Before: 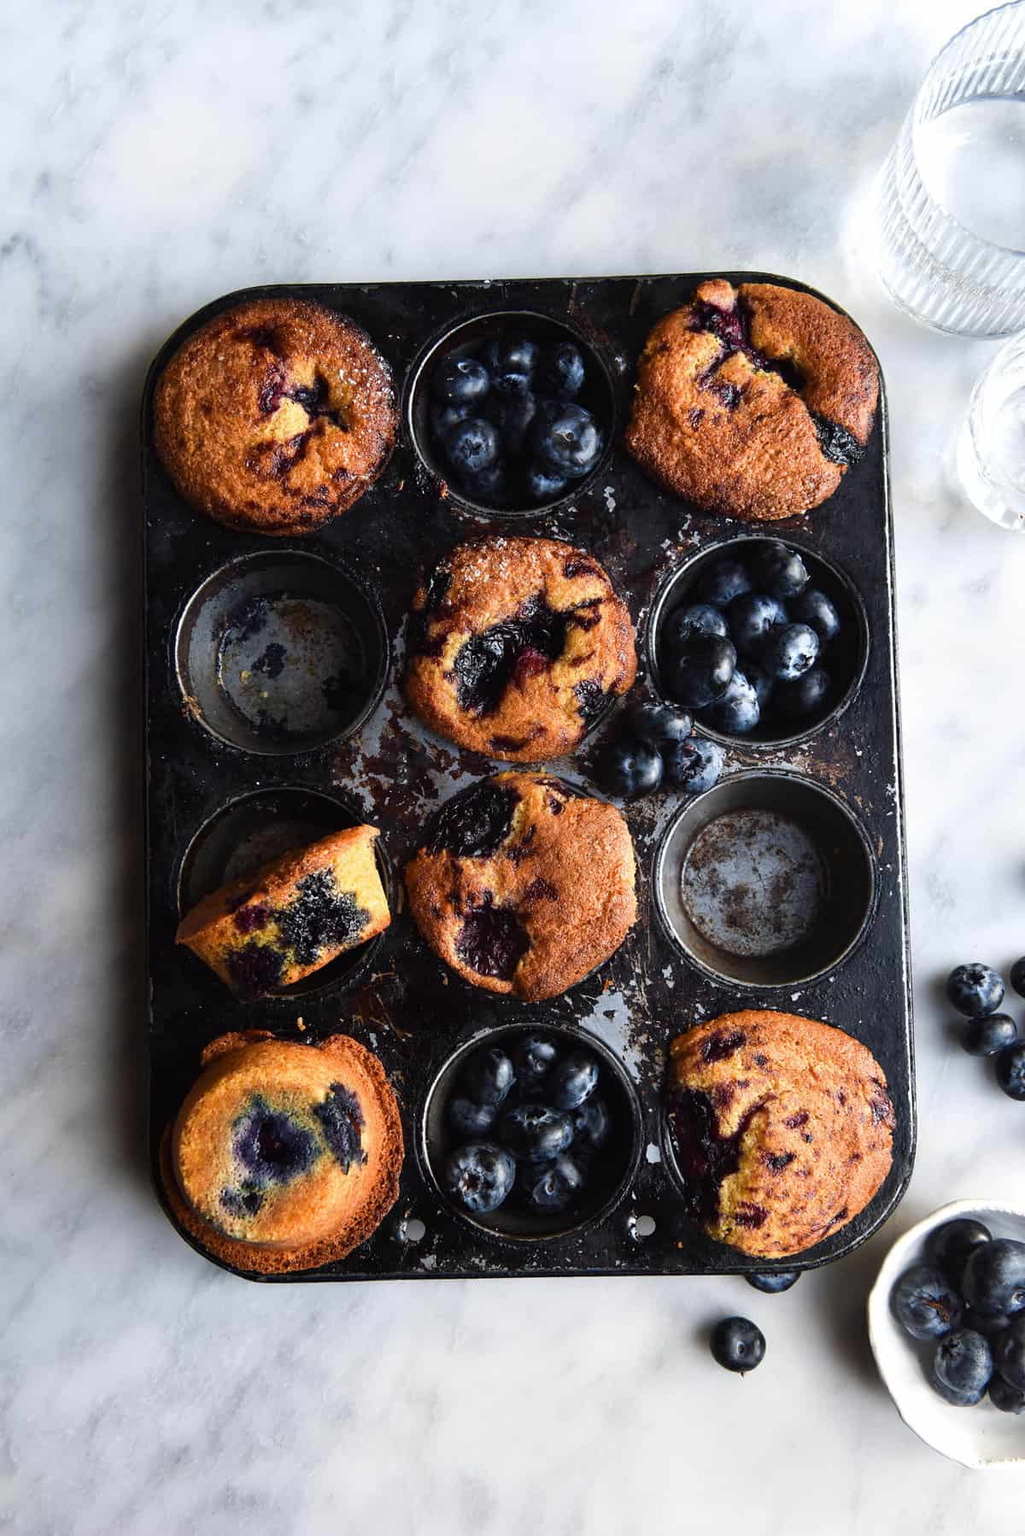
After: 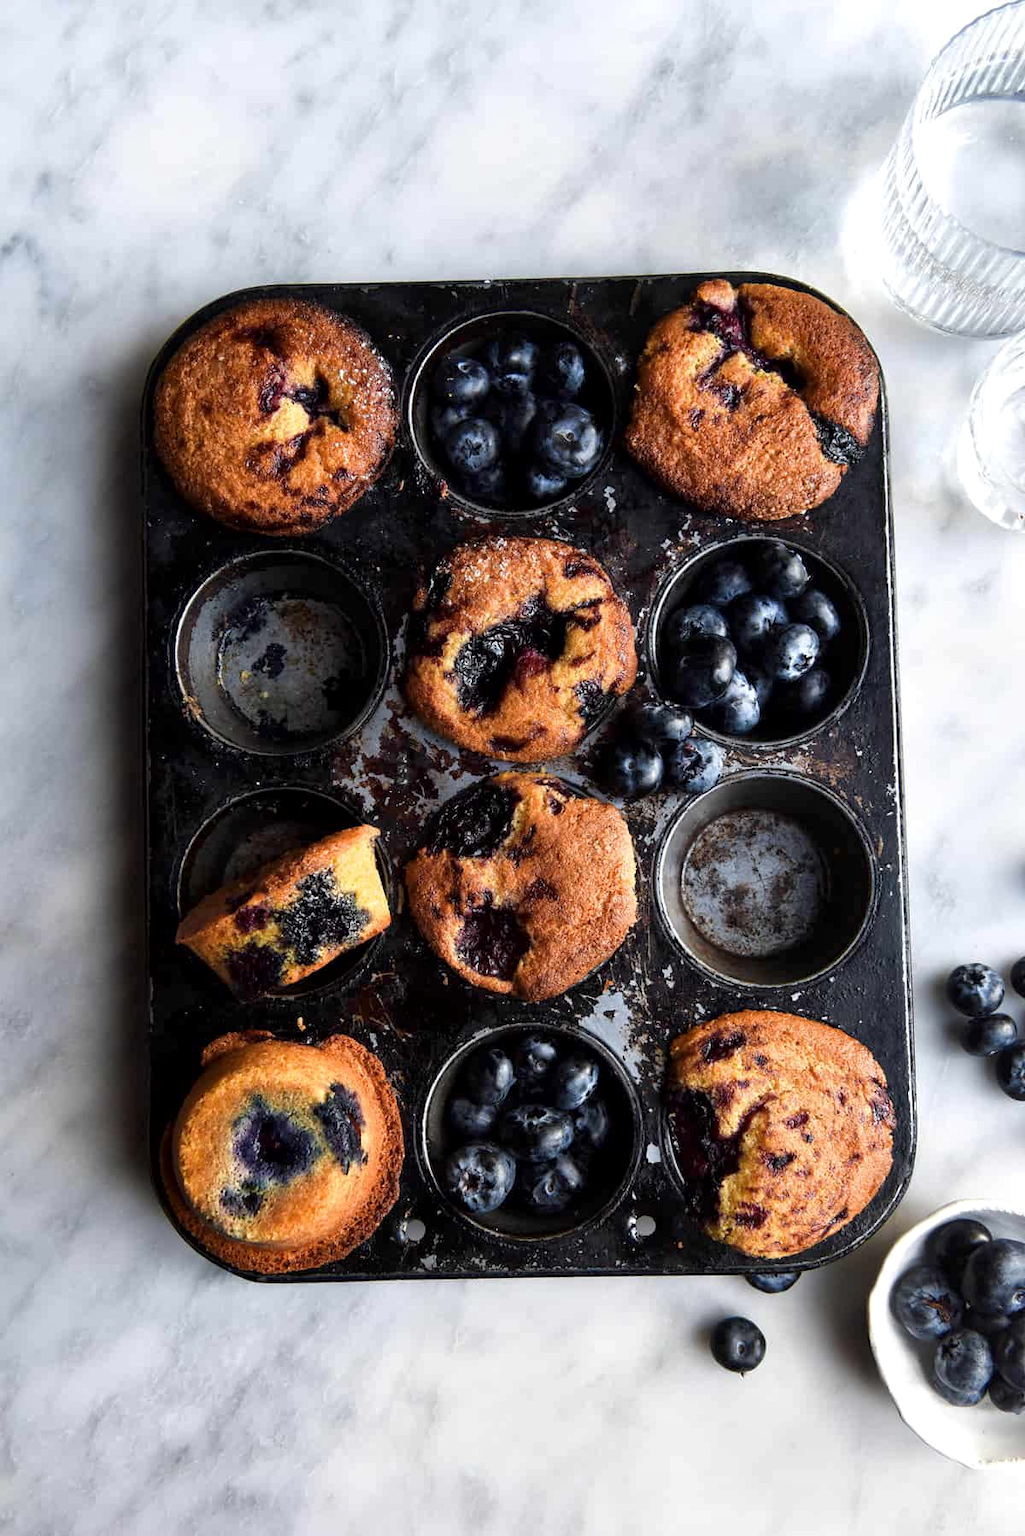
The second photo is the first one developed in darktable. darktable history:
exposure: compensate highlight preservation false
local contrast: mode bilateral grid, contrast 20, coarseness 100, detail 150%, midtone range 0.2
